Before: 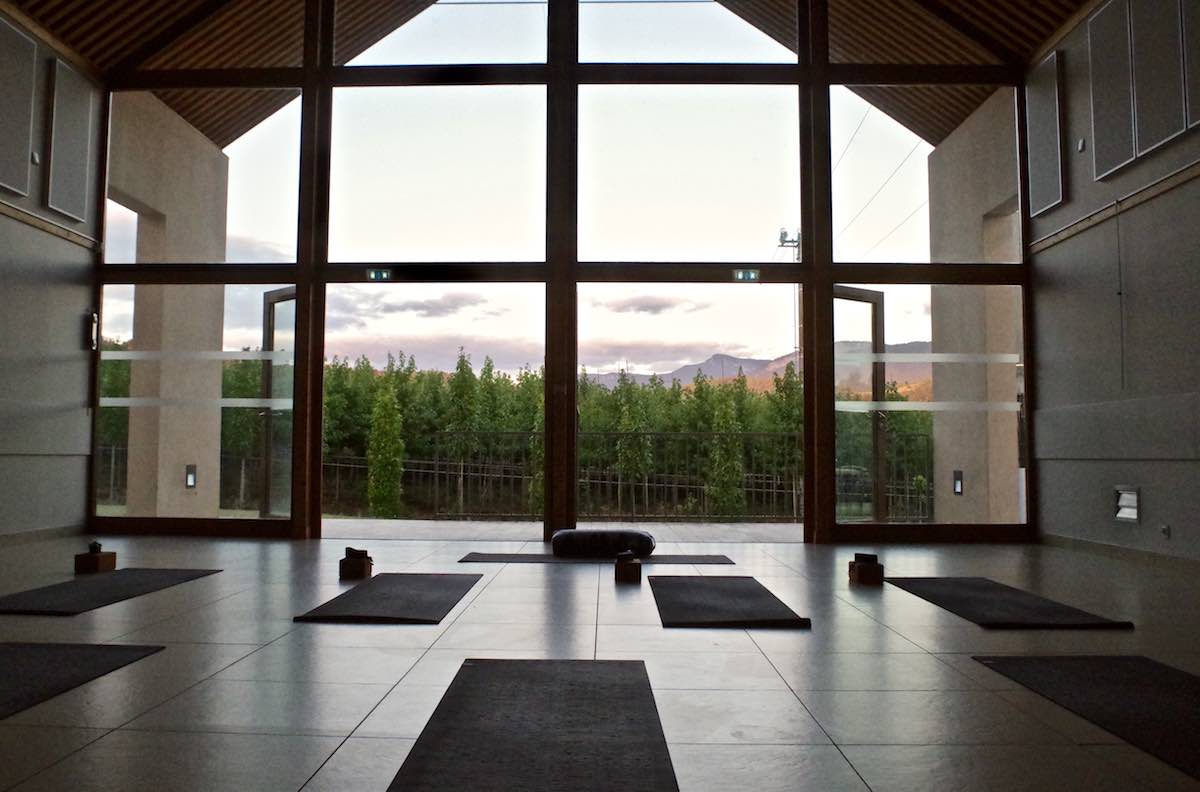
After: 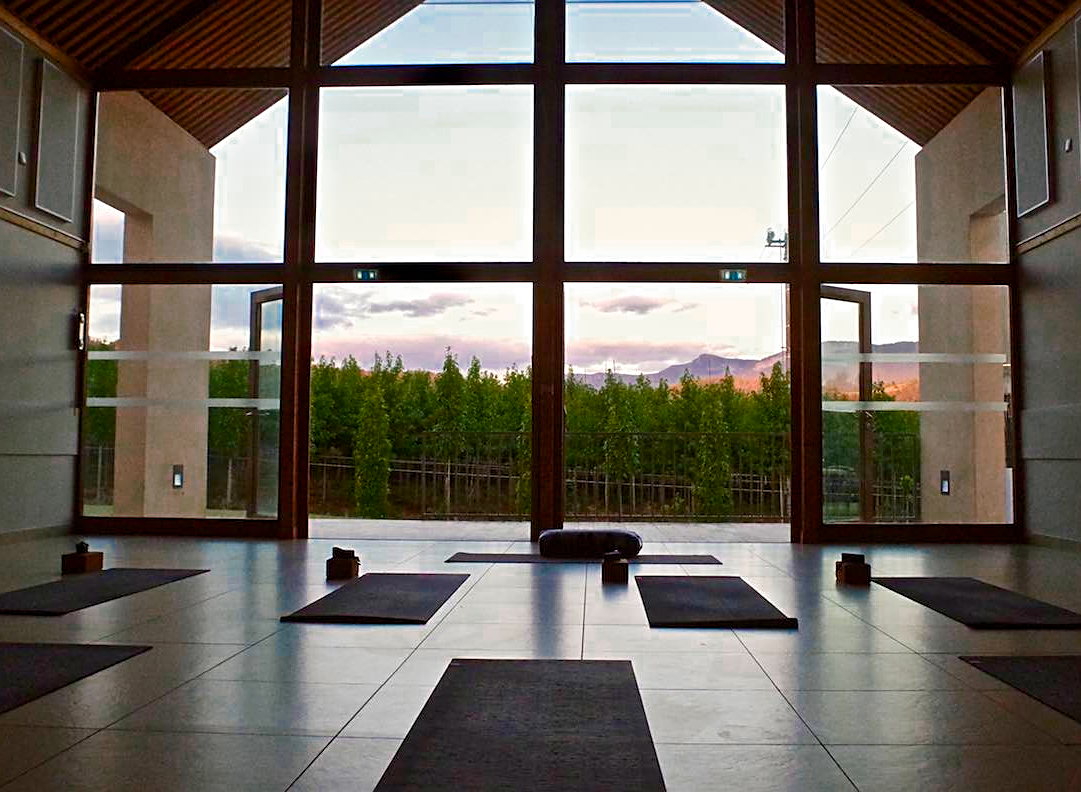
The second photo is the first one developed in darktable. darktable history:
color zones: curves: ch0 [(0, 0.553) (0.123, 0.58) (0.23, 0.419) (0.468, 0.155) (0.605, 0.132) (0.723, 0.063) (0.833, 0.172) (0.921, 0.468)]; ch1 [(0.025, 0.645) (0.229, 0.584) (0.326, 0.551) (0.537, 0.446) (0.599, 0.911) (0.708, 1) (0.805, 0.944)]; ch2 [(0.086, 0.468) (0.254, 0.464) (0.638, 0.564) (0.702, 0.592) (0.768, 0.564)]
shadows and highlights: shadows 4.1, highlights -17.6, soften with gaussian
crop and rotate: left 1.088%, right 8.807%
sharpen: on, module defaults
color balance rgb: perceptual saturation grading › global saturation 20%, perceptual saturation grading › highlights -25%, perceptual saturation grading › shadows 25%
